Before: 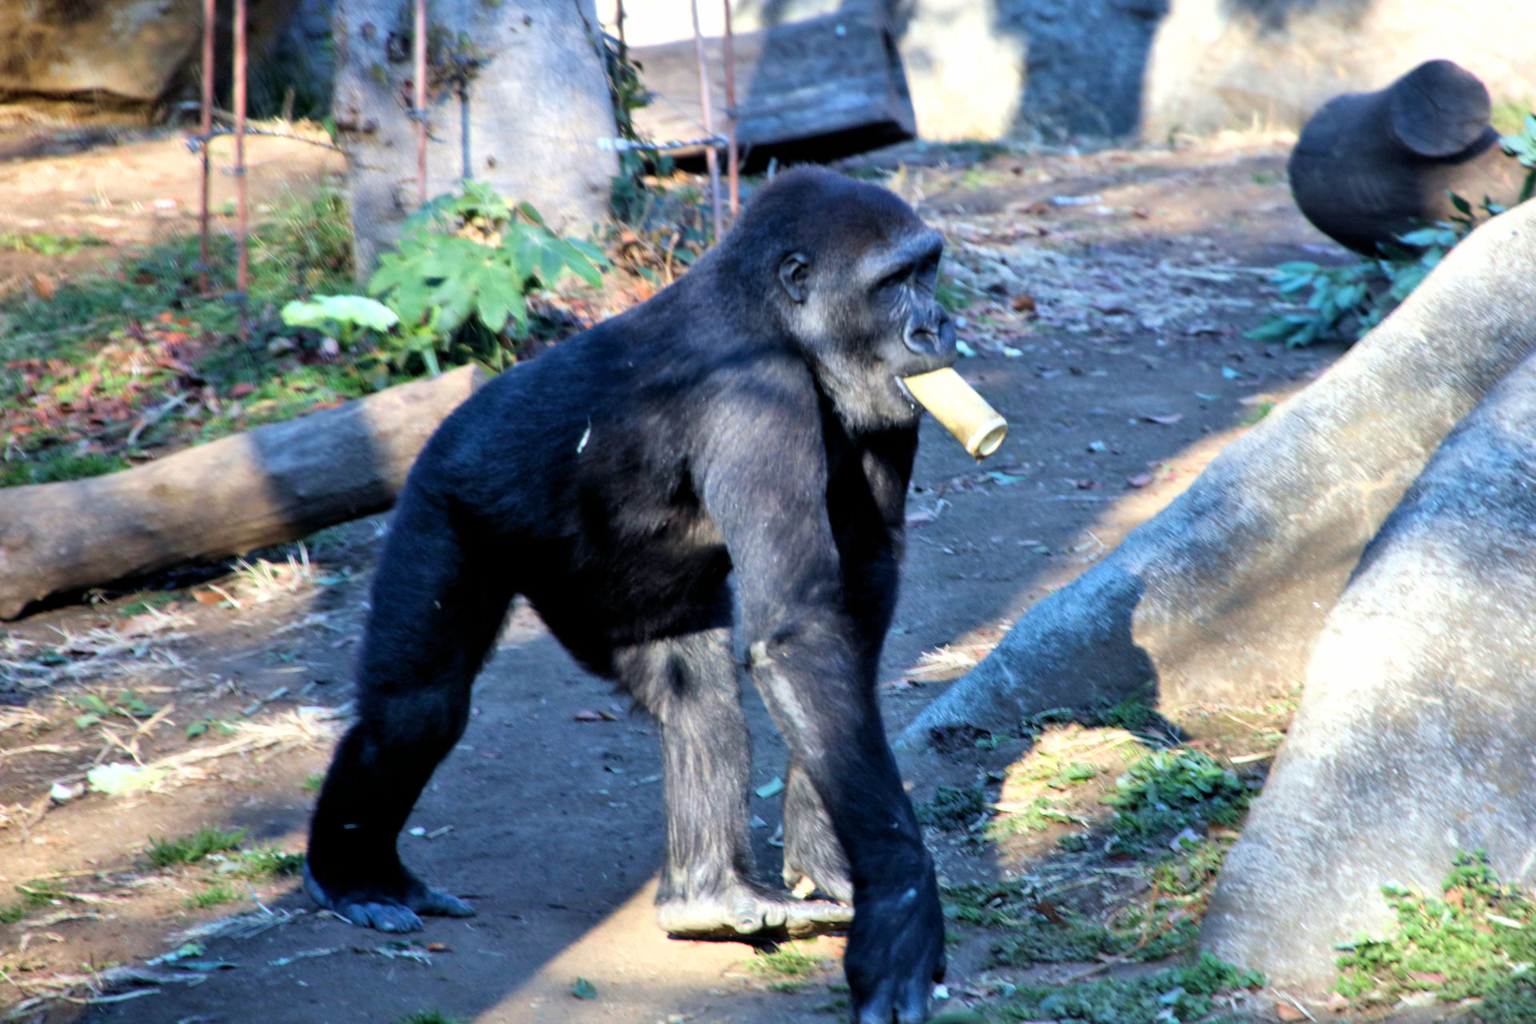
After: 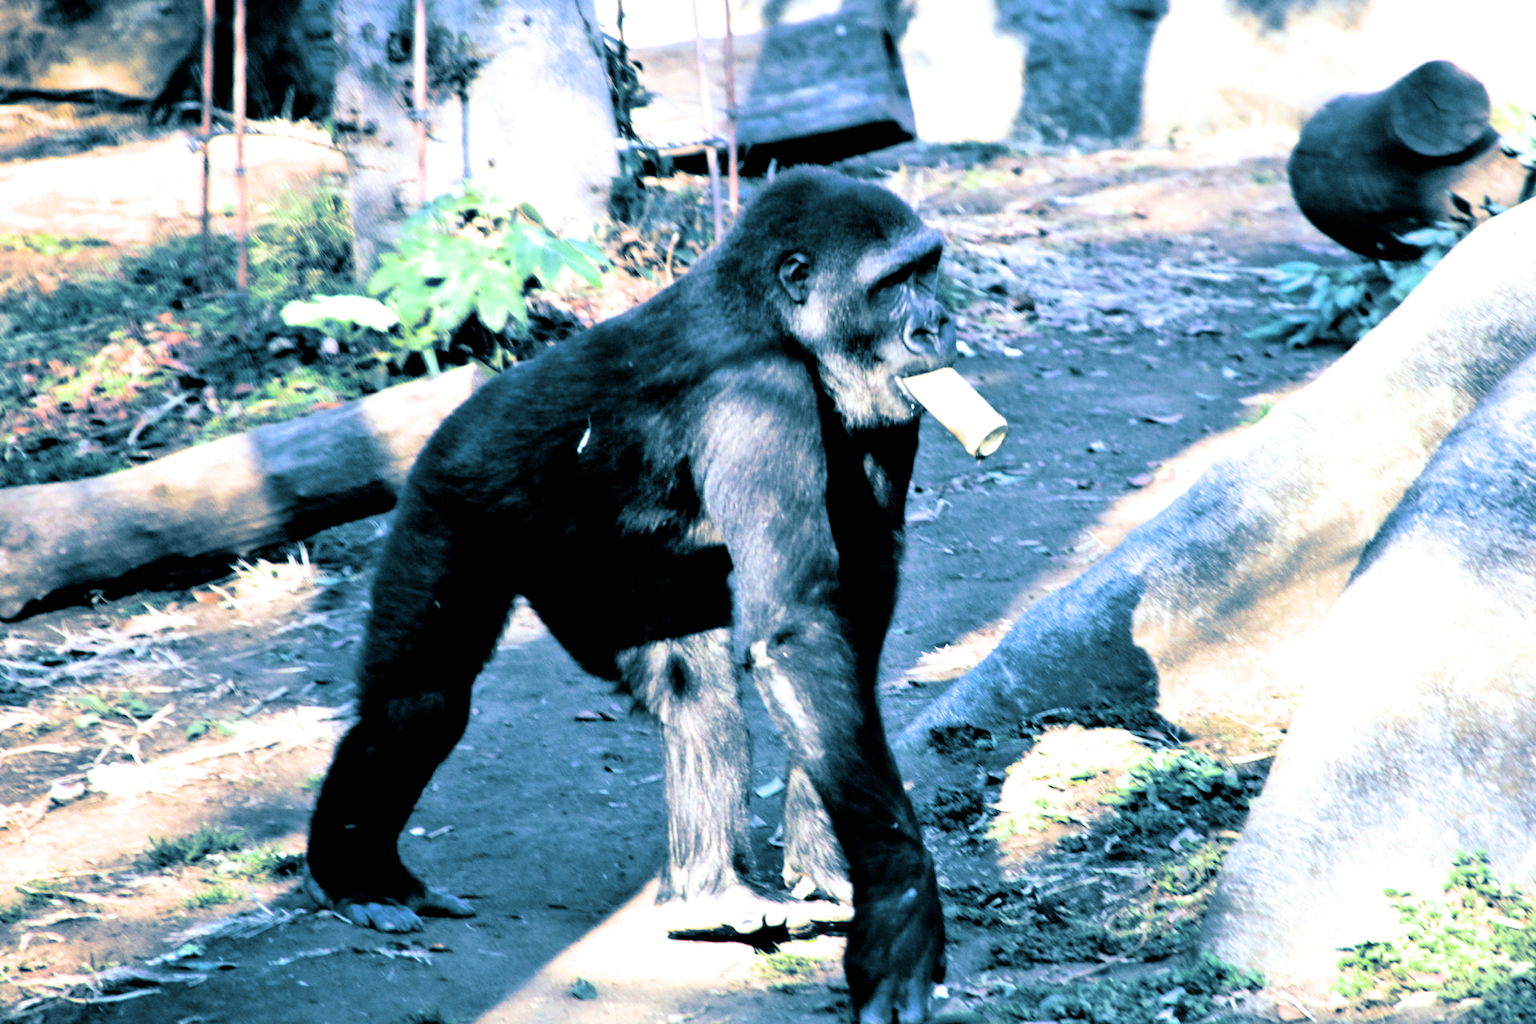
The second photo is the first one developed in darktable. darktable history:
exposure: black level correction 0, exposure 0.6 EV, compensate highlight preservation false
split-toning: shadows › hue 212.4°, balance -70
filmic rgb: black relative exposure -3.64 EV, white relative exposure 2.44 EV, hardness 3.29
